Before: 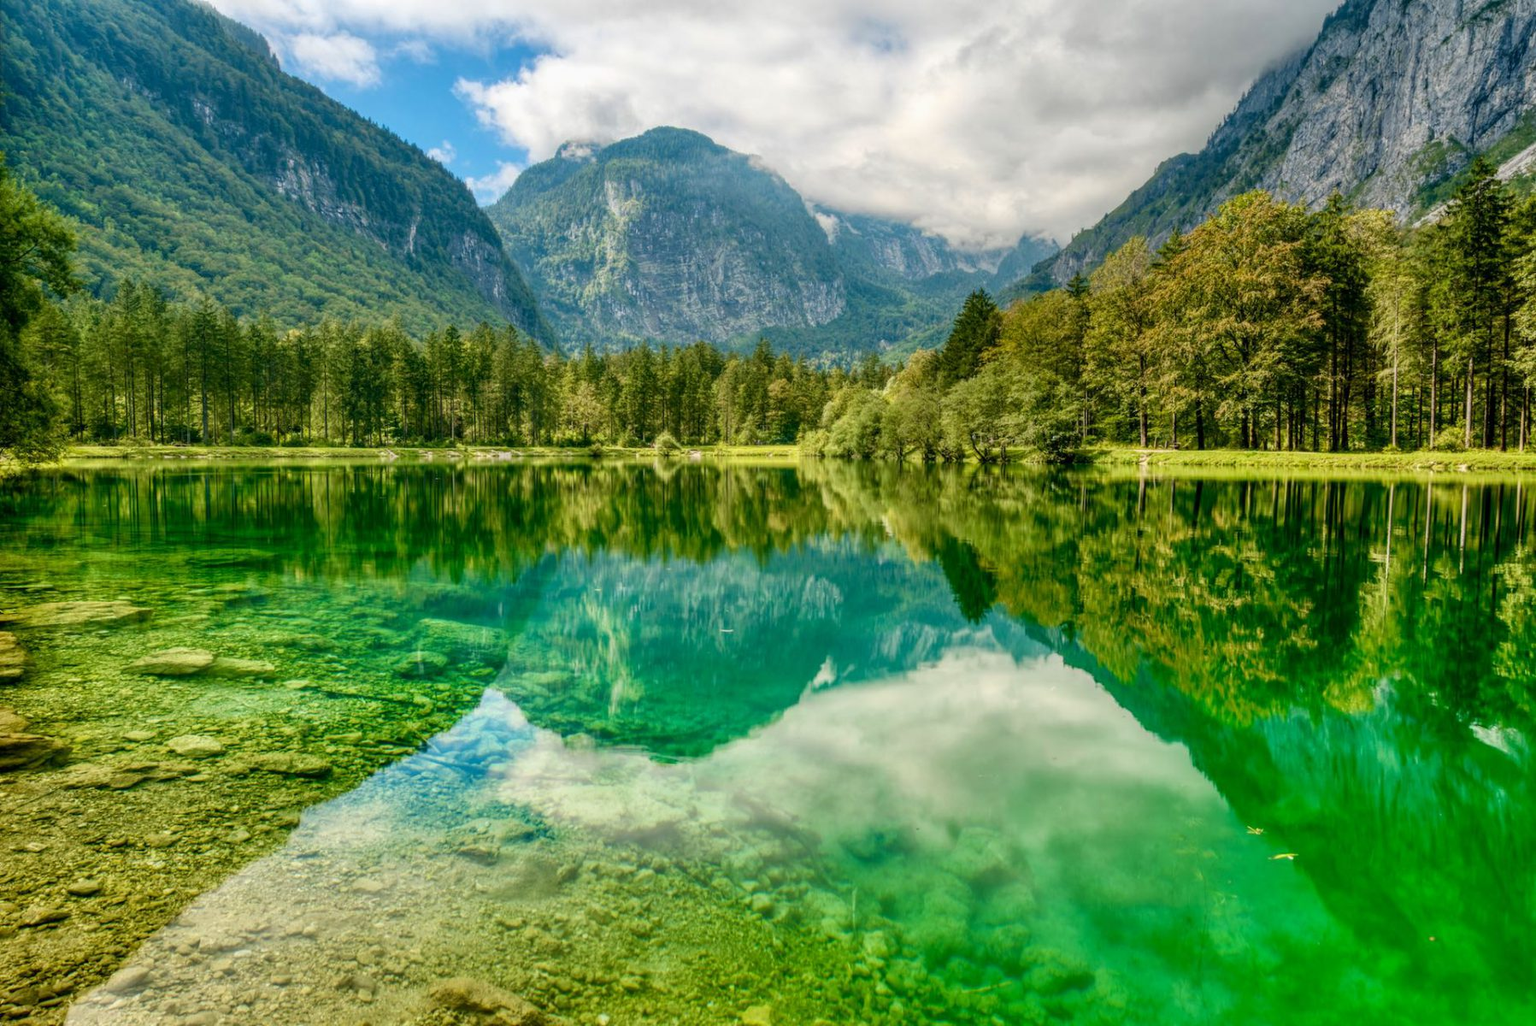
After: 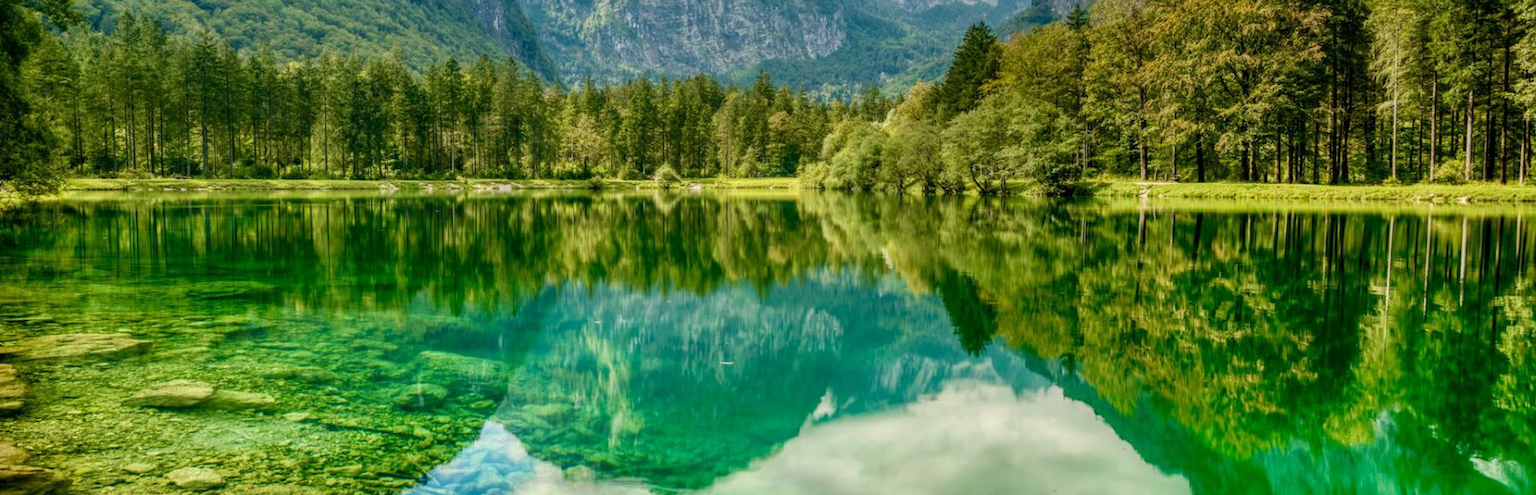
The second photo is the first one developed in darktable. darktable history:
crop and rotate: top 26.129%, bottom 25.493%
